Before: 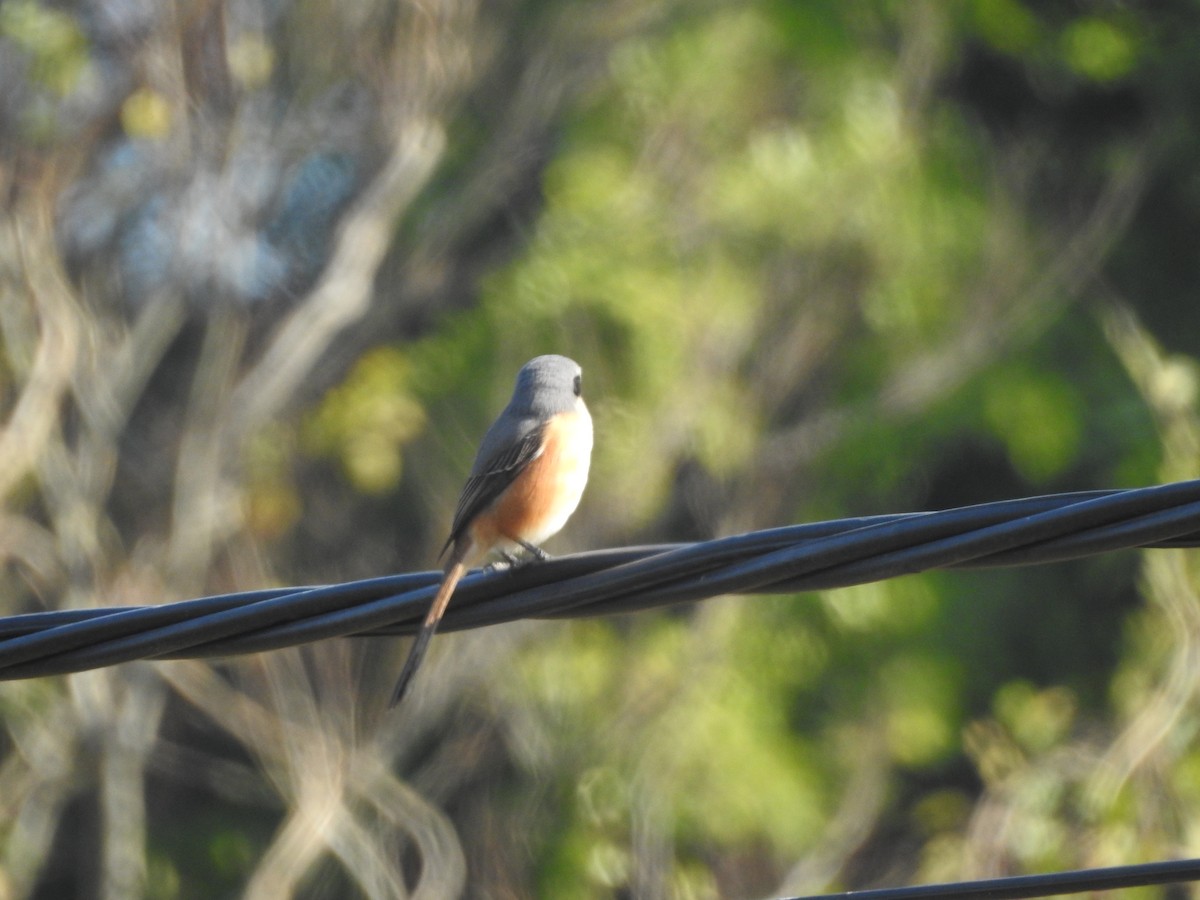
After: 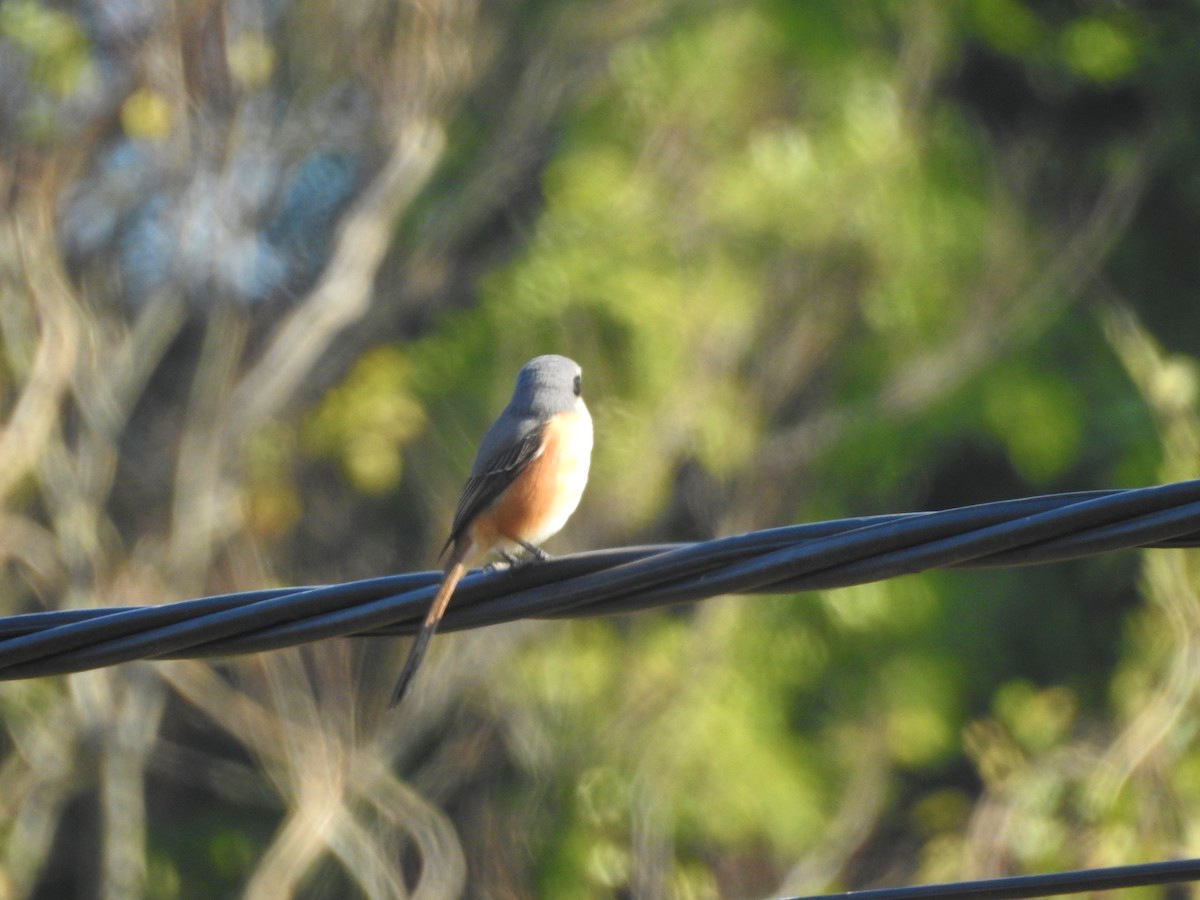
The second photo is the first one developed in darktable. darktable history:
velvia: on, module defaults
white balance: red 1, blue 1
